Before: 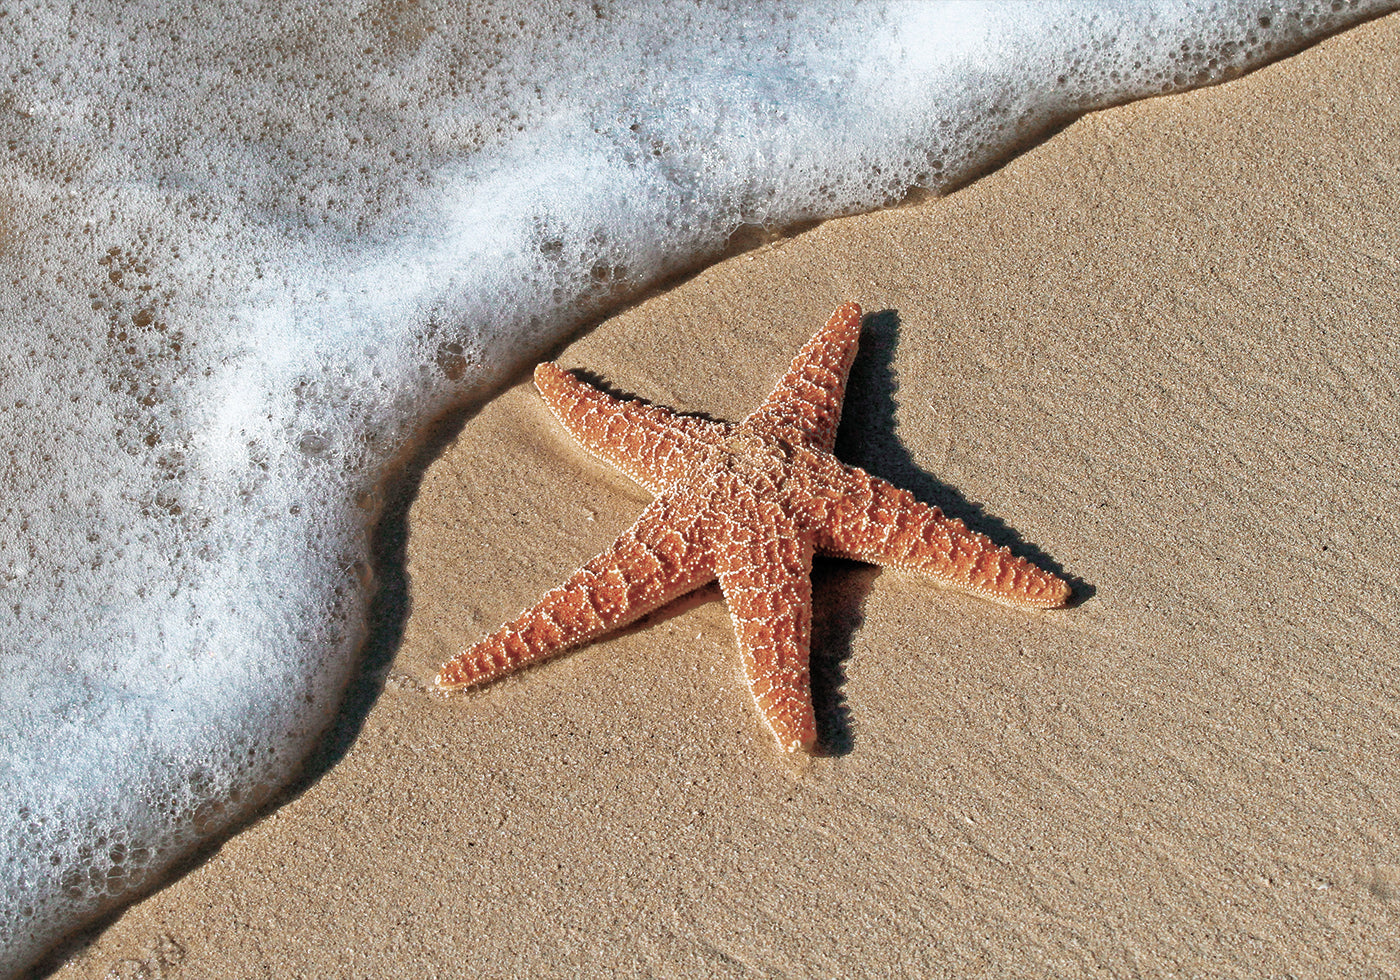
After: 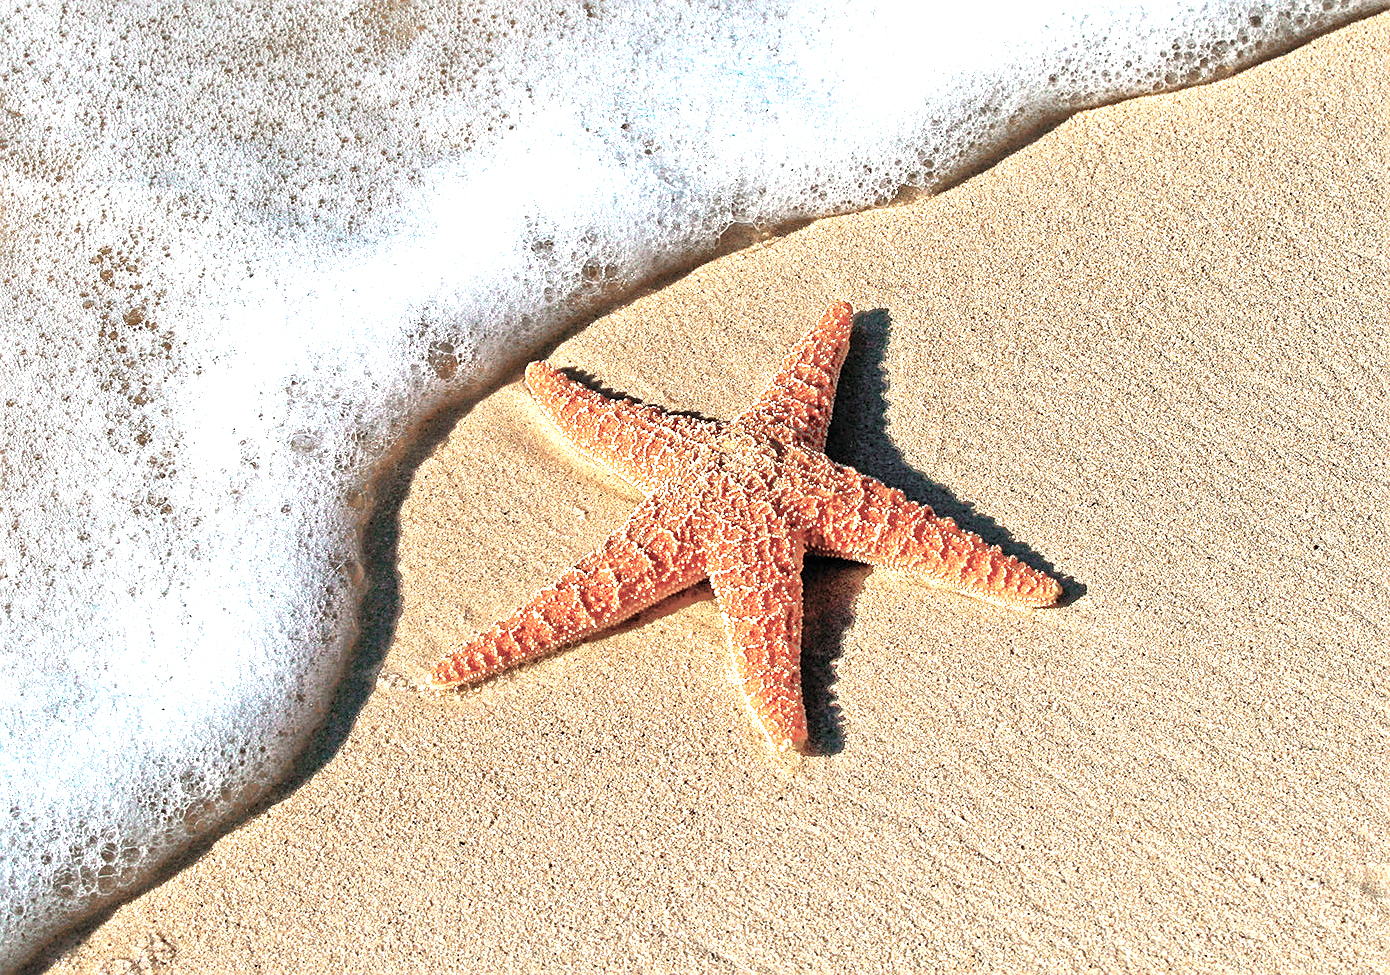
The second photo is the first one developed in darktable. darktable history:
sharpen: on, module defaults
crop and rotate: left 0.662%, top 0.22%, bottom 0.235%
exposure: black level correction 0, exposure 1.2 EV, compensate highlight preservation false
